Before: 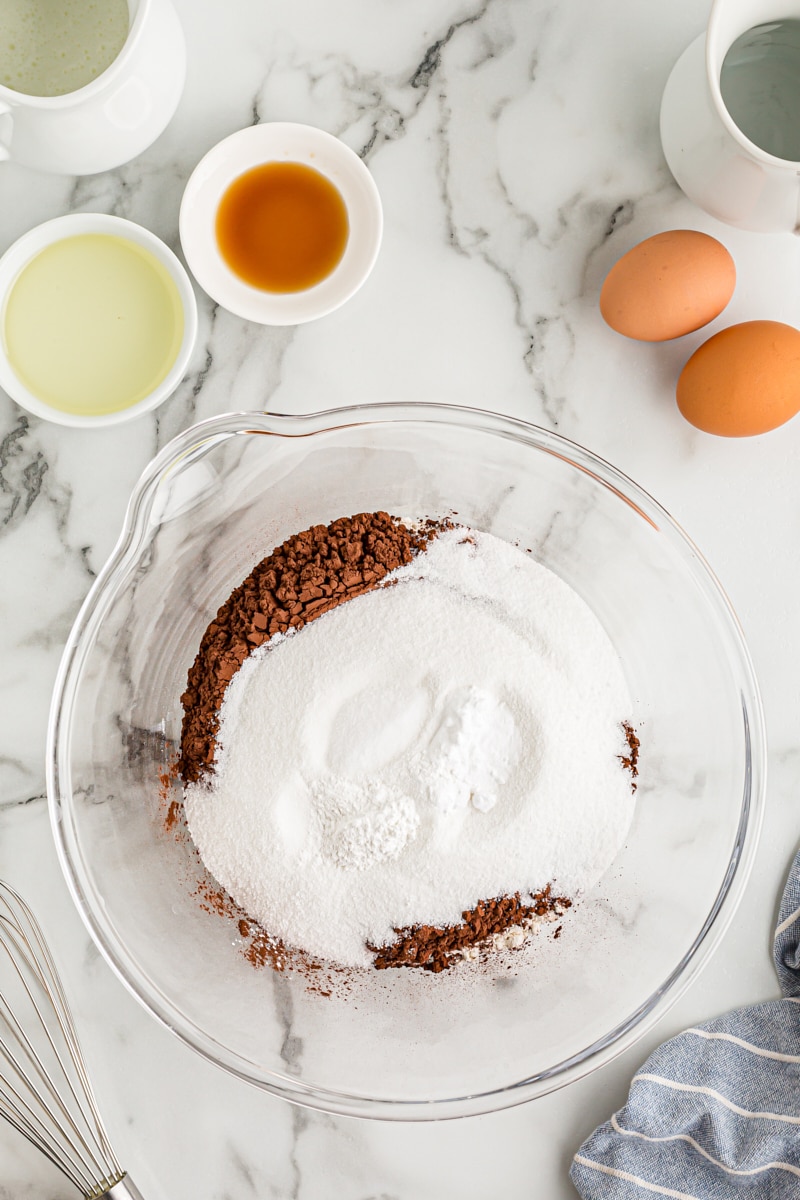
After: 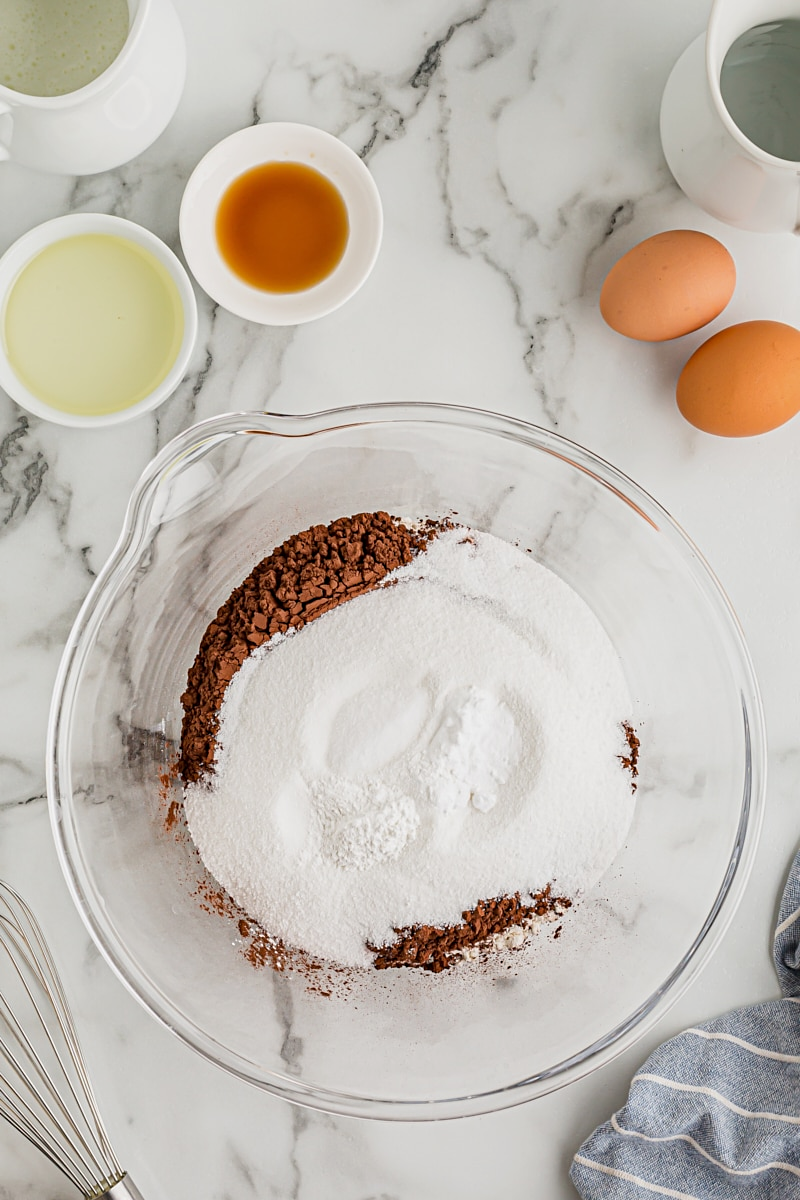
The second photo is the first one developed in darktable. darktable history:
sharpen: amount 0.217
exposure: exposure -0.205 EV, compensate highlight preservation false
